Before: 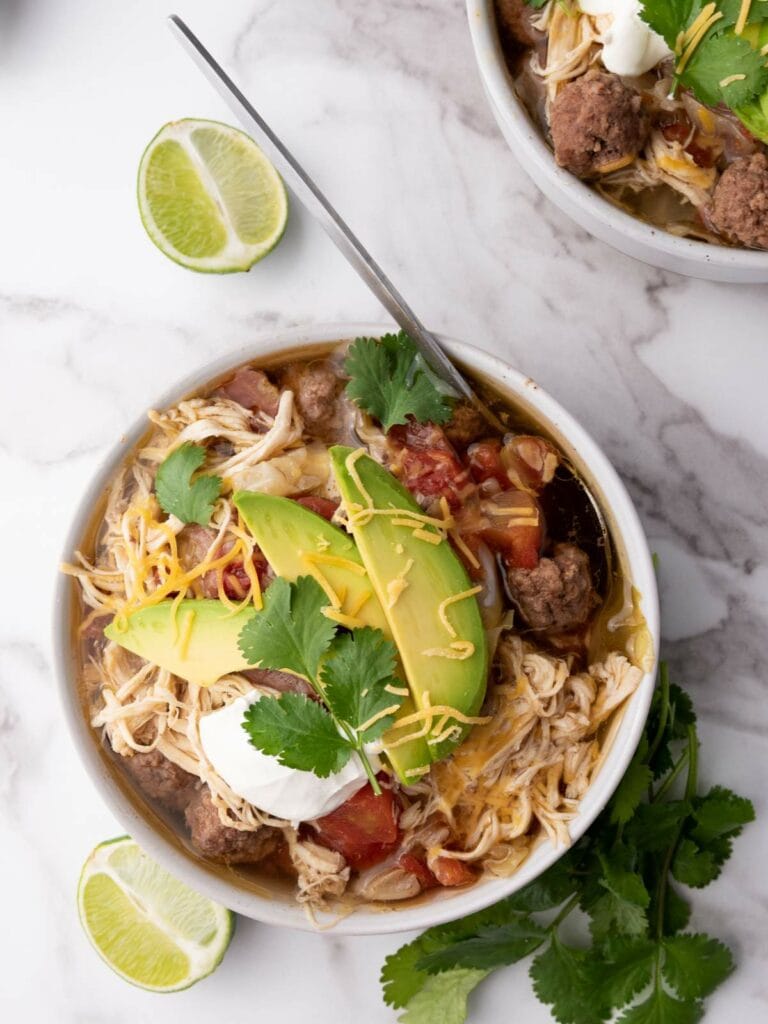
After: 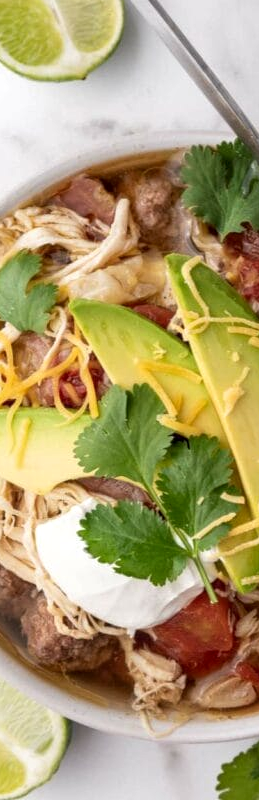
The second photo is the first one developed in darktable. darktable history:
crop and rotate: left 21.401%, top 18.776%, right 44.797%, bottom 3.006%
local contrast: on, module defaults
